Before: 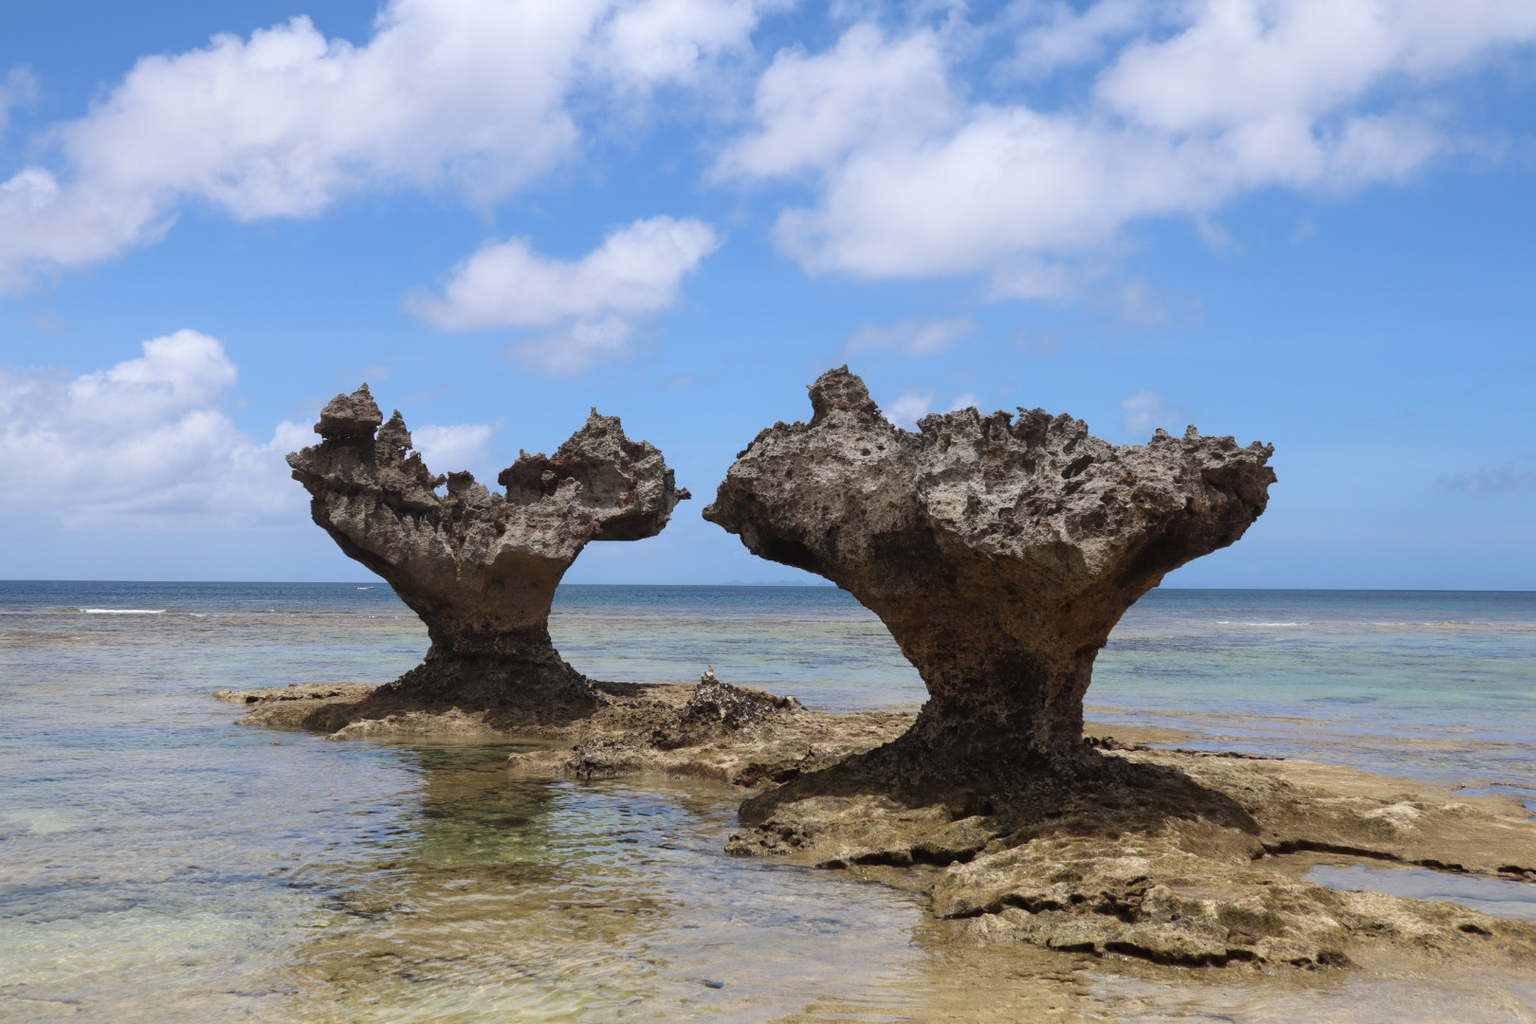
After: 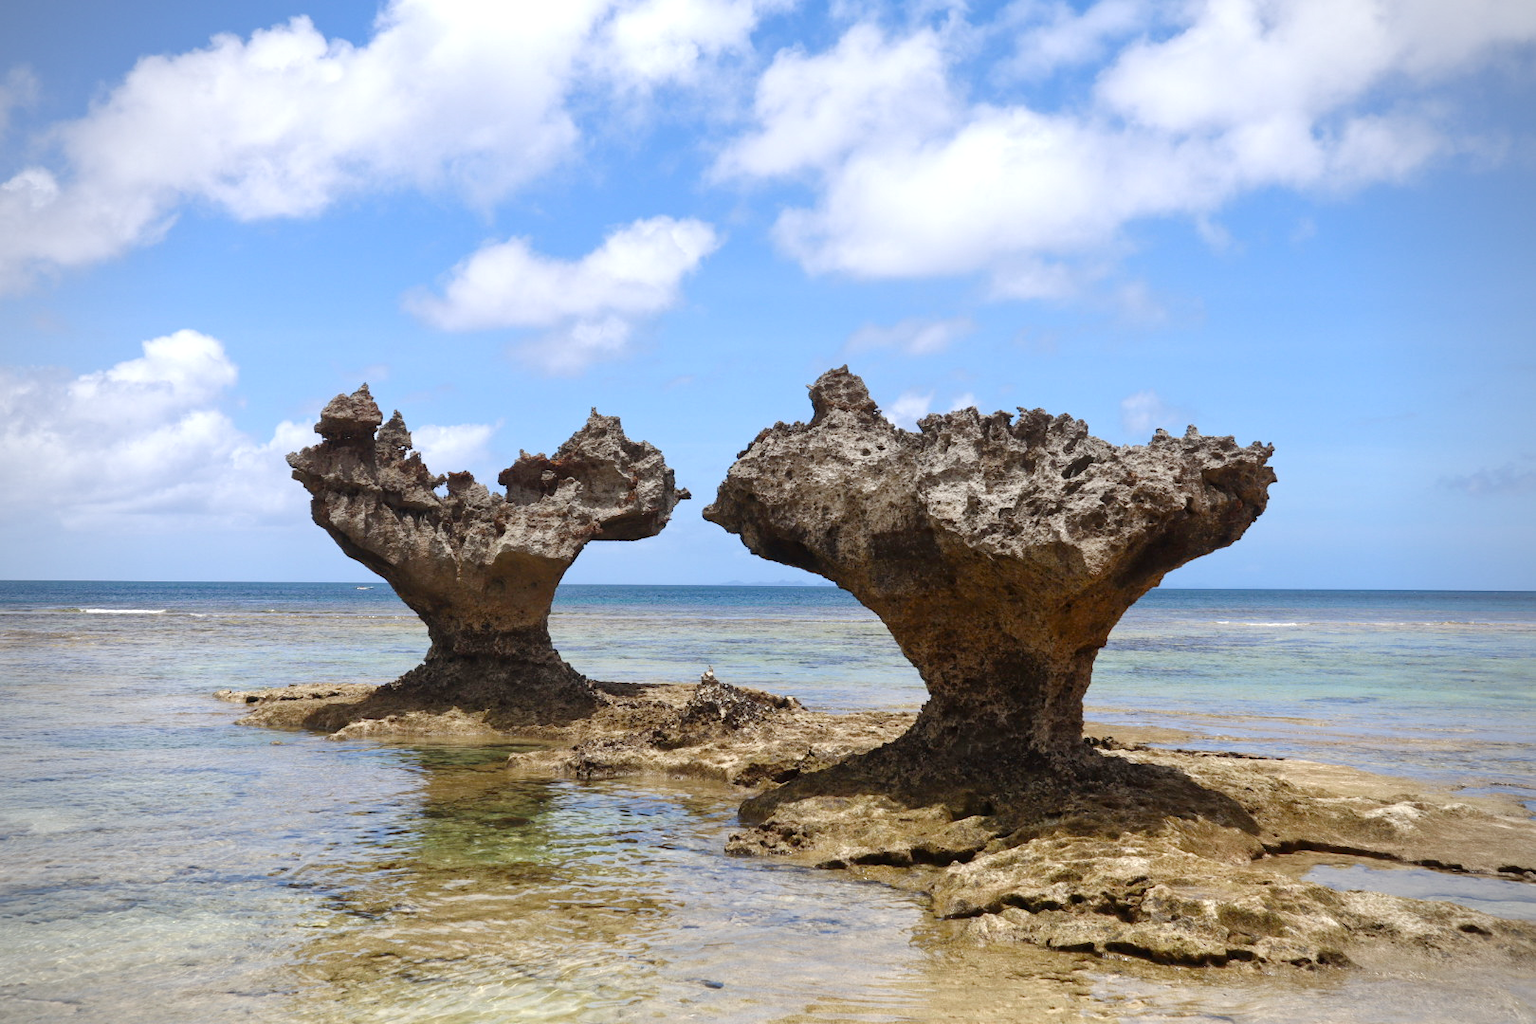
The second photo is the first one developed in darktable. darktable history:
local contrast: mode bilateral grid, contrast 28, coarseness 16, detail 115%, midtone range 0.2
vignetting: fall-off radius 60.92%
color balance rgb: perceptual saturation grading › global saturation 20%, perceptual saturation grading › highlights -50%, perceptual saturation grading › shadows 30%, perceptual brilliance grading › global brilliance 10%, perceptual brilliance grading › shadows 15%
